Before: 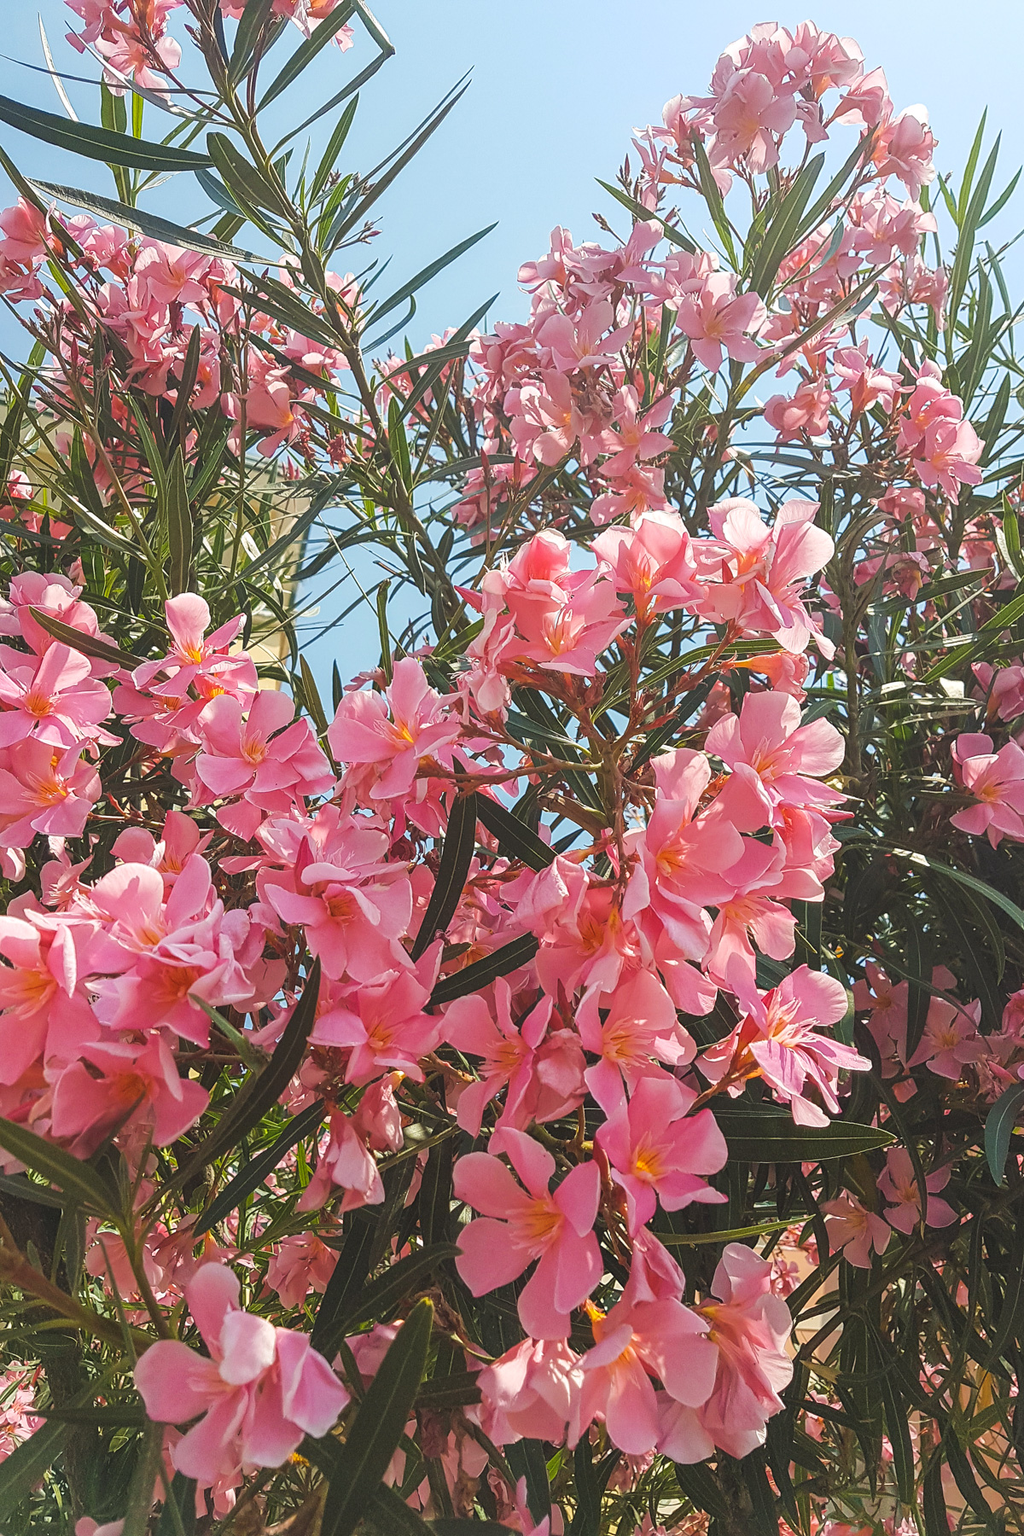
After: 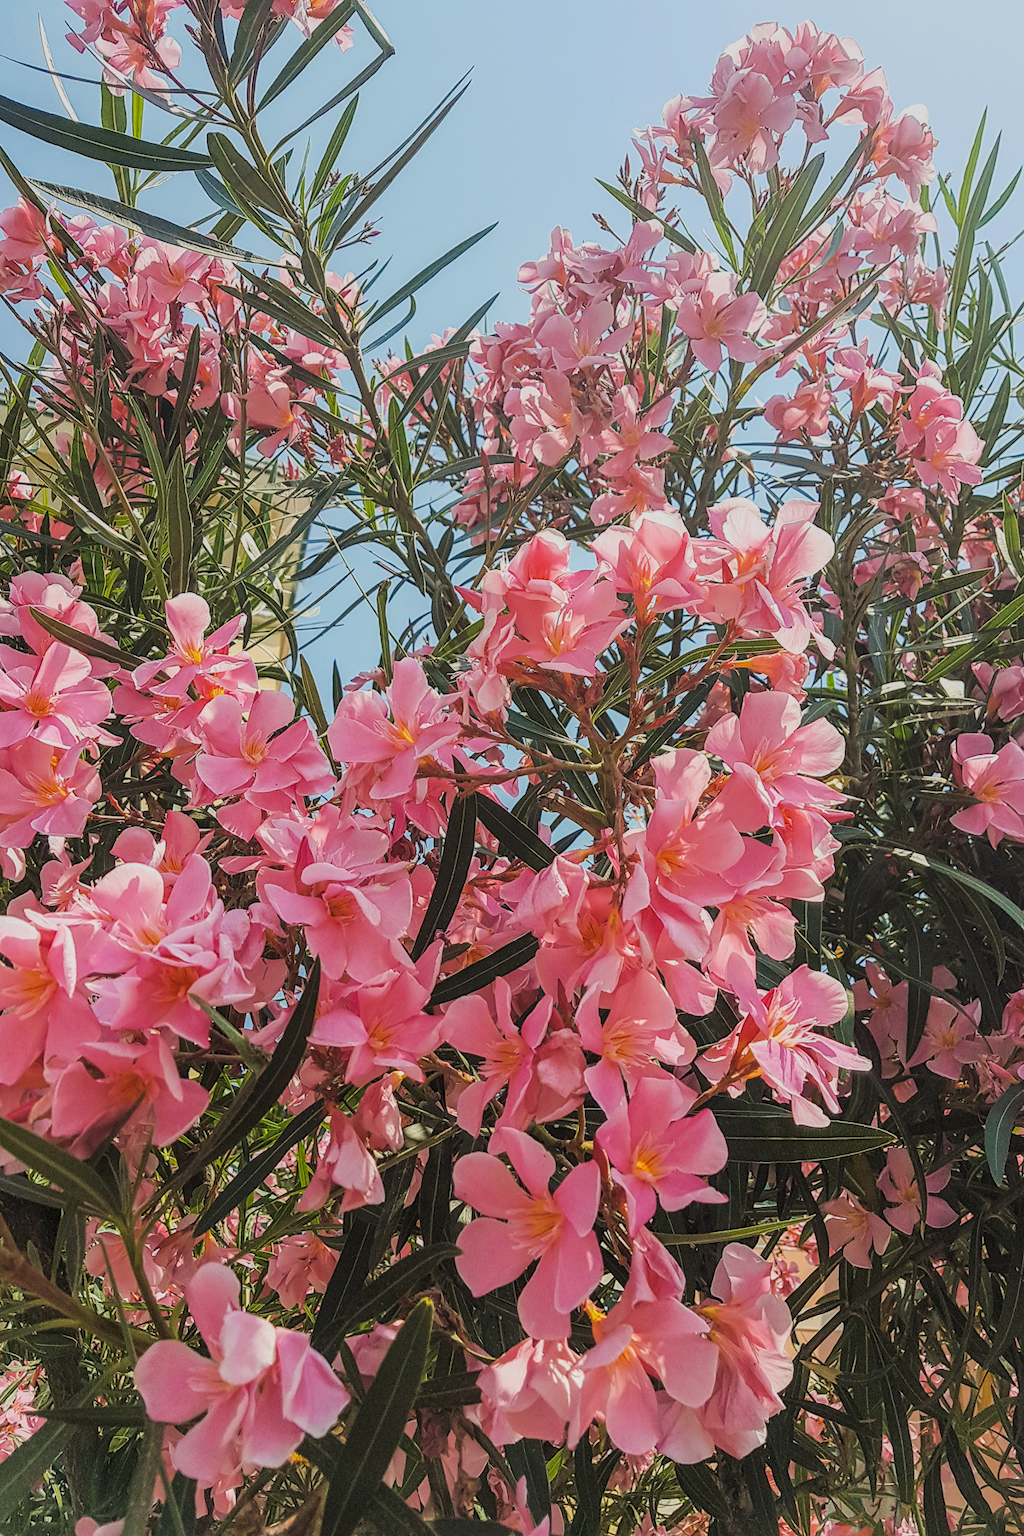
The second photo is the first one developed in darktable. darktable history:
local contrast: on, module defaults
filmic rgb: black relative exposure -7.65 EV, white relative exposure 4.56 EV, hardness 3.61, color science v6 (2022)
